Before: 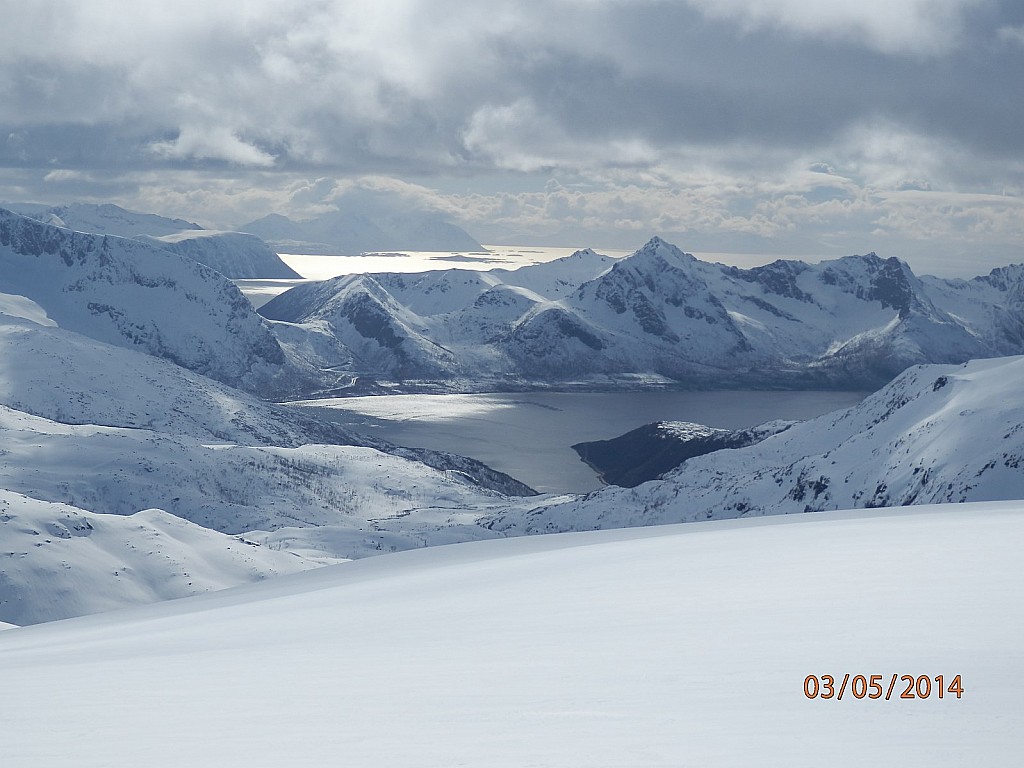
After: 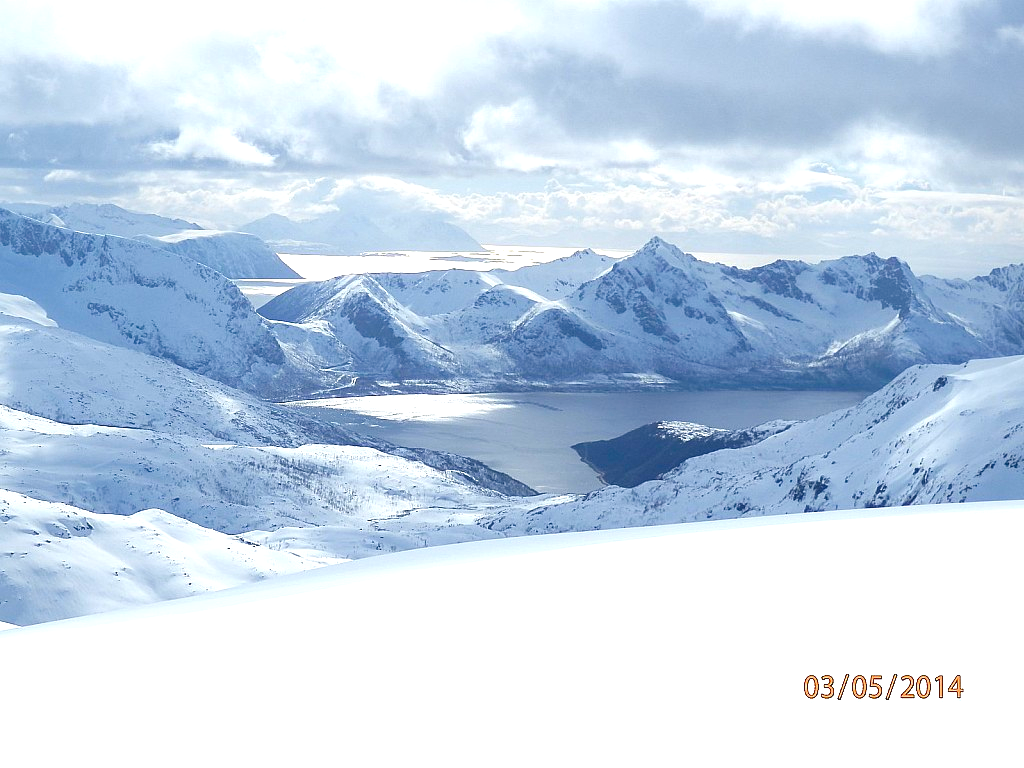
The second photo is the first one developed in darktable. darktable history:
exposure: black level correction -0.005, exposure 1.008 EV, compensate highlight preservation false
color balance rgb: perceptual saturation grading › global saturation 20%, perceptual saturation grading › highlights -24.765%, perceptual saturation grading › shadows 49.739%, global vibrance 20%
